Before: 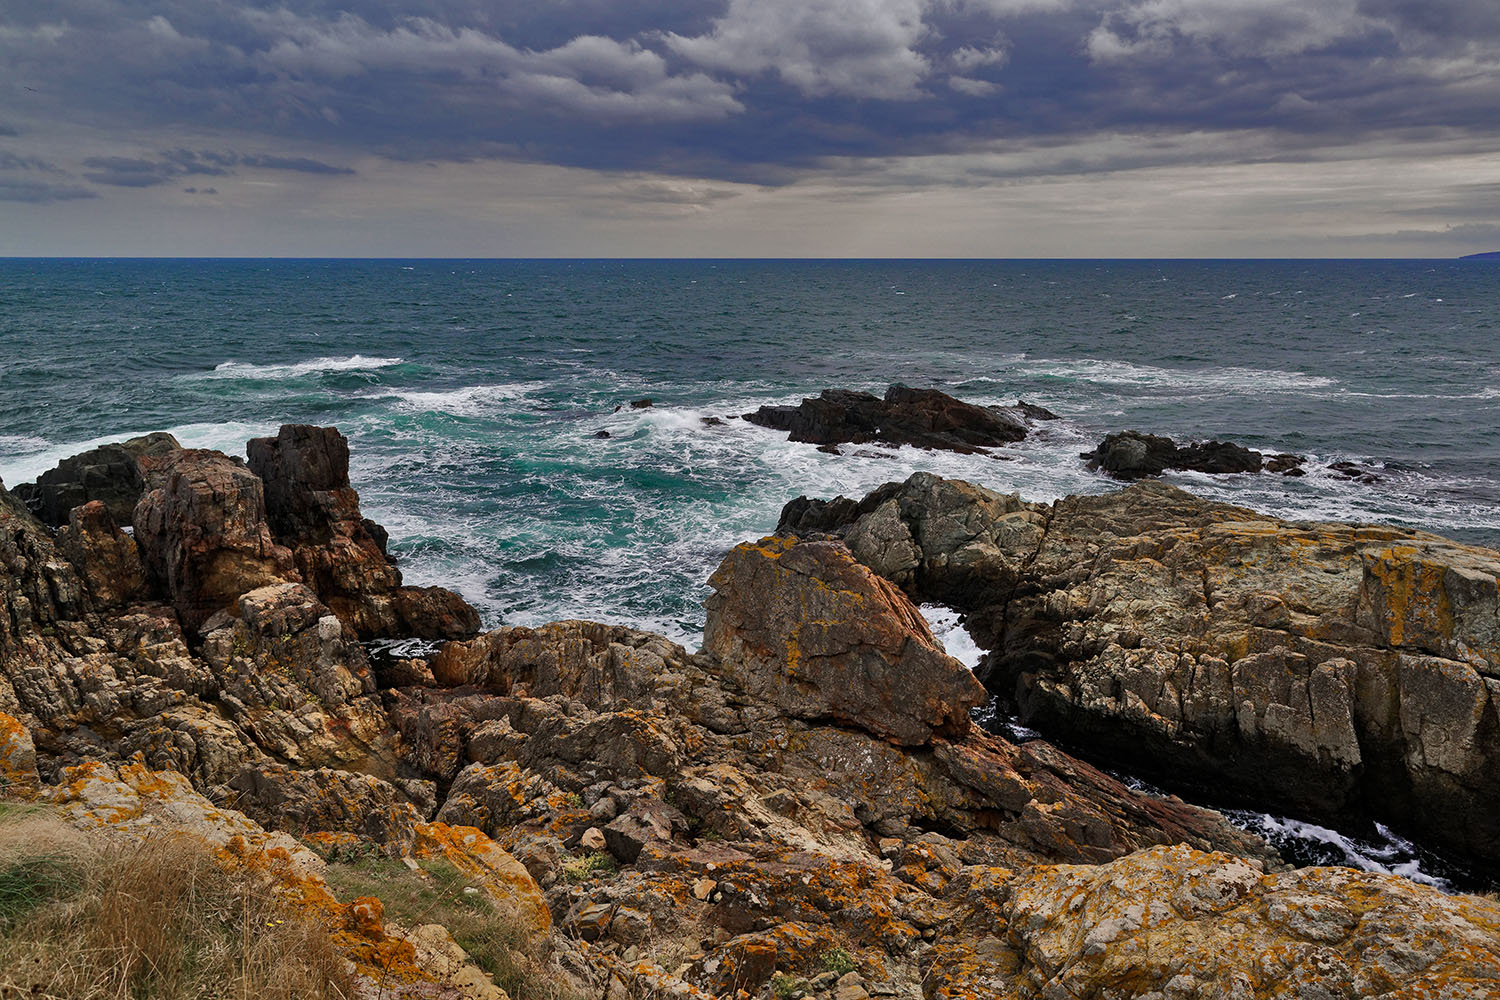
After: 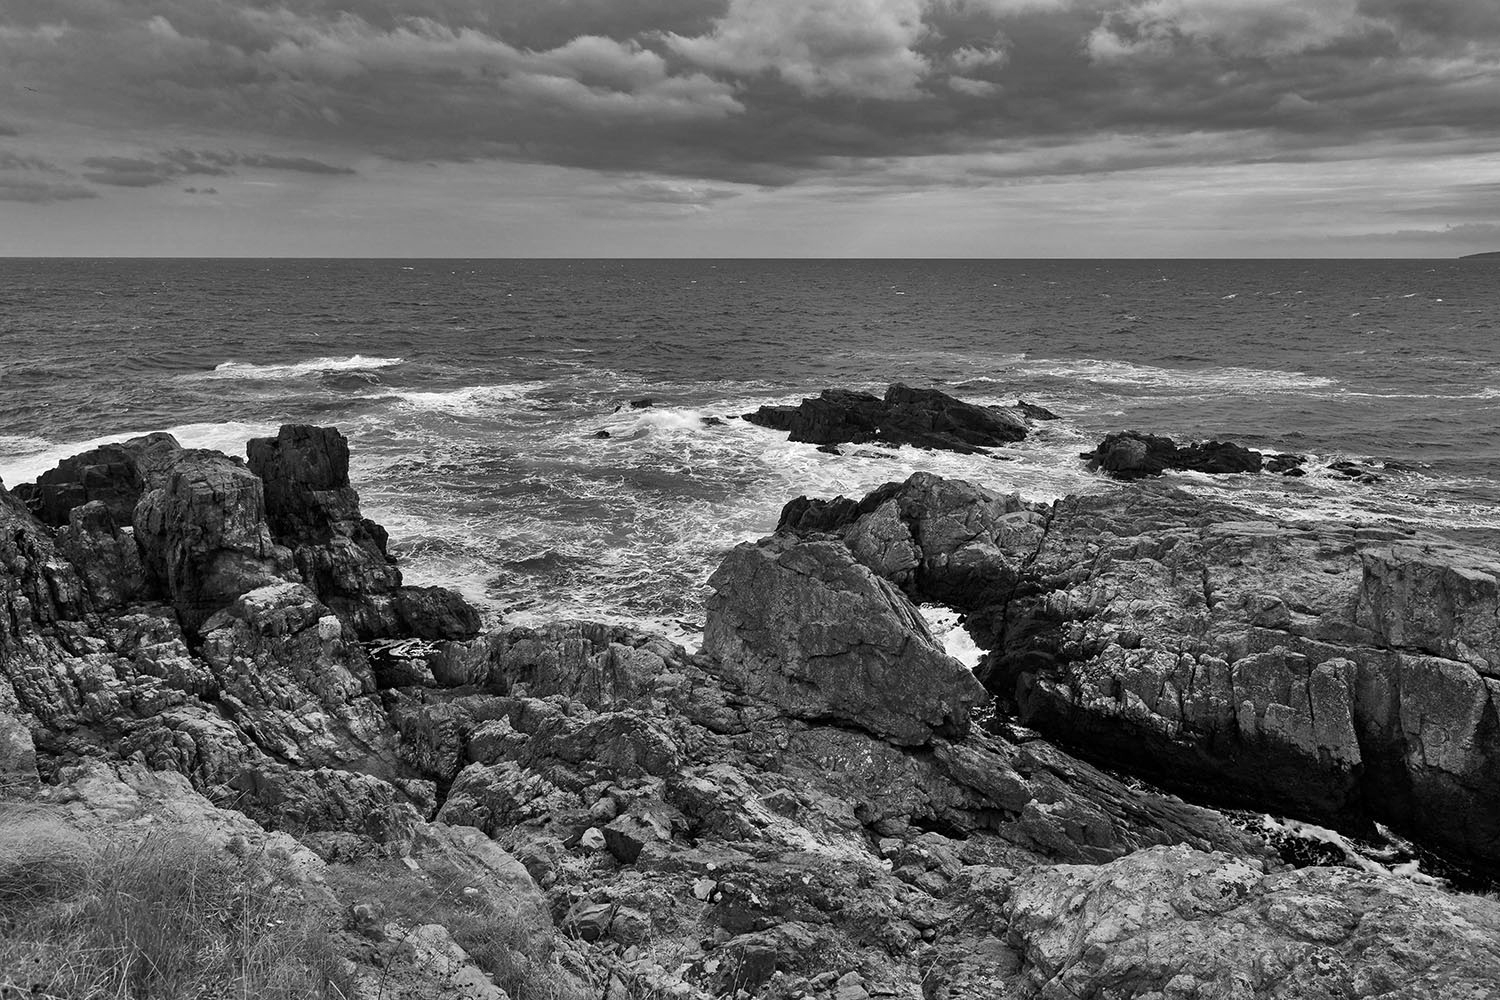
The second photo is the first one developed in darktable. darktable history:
exposure: exposure 0.3 EV, compensate highlight preservation false
monochrome: on, module defaults
